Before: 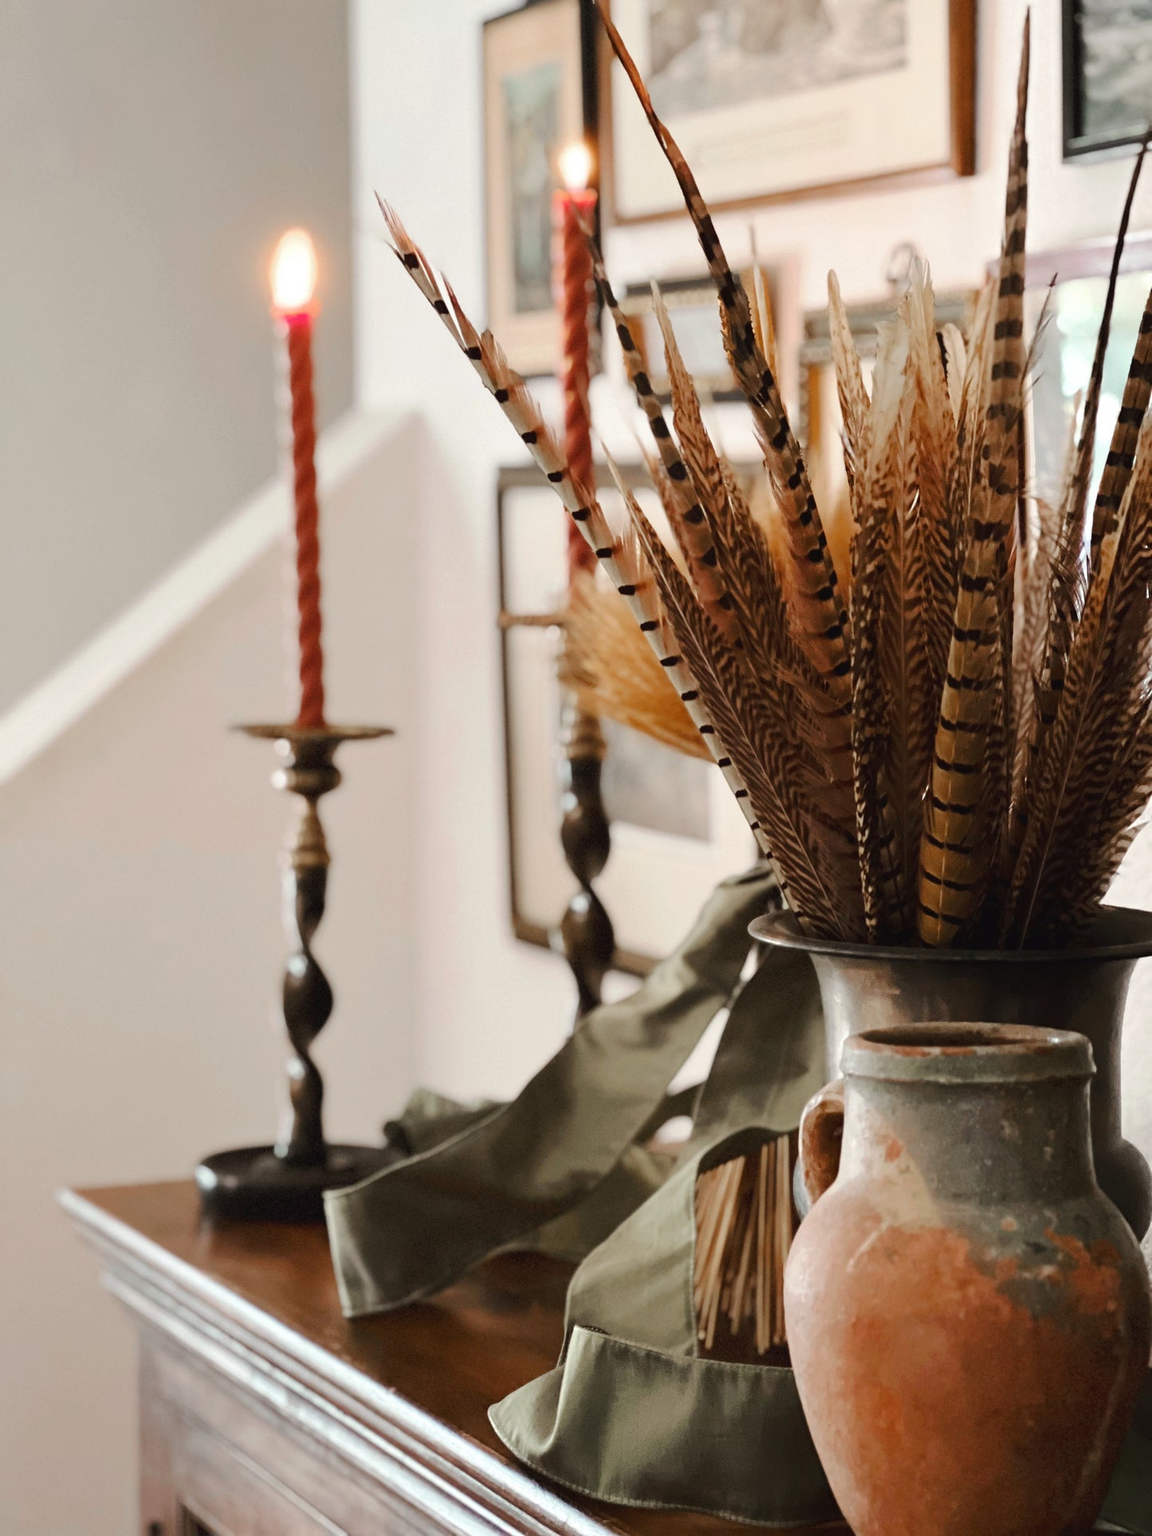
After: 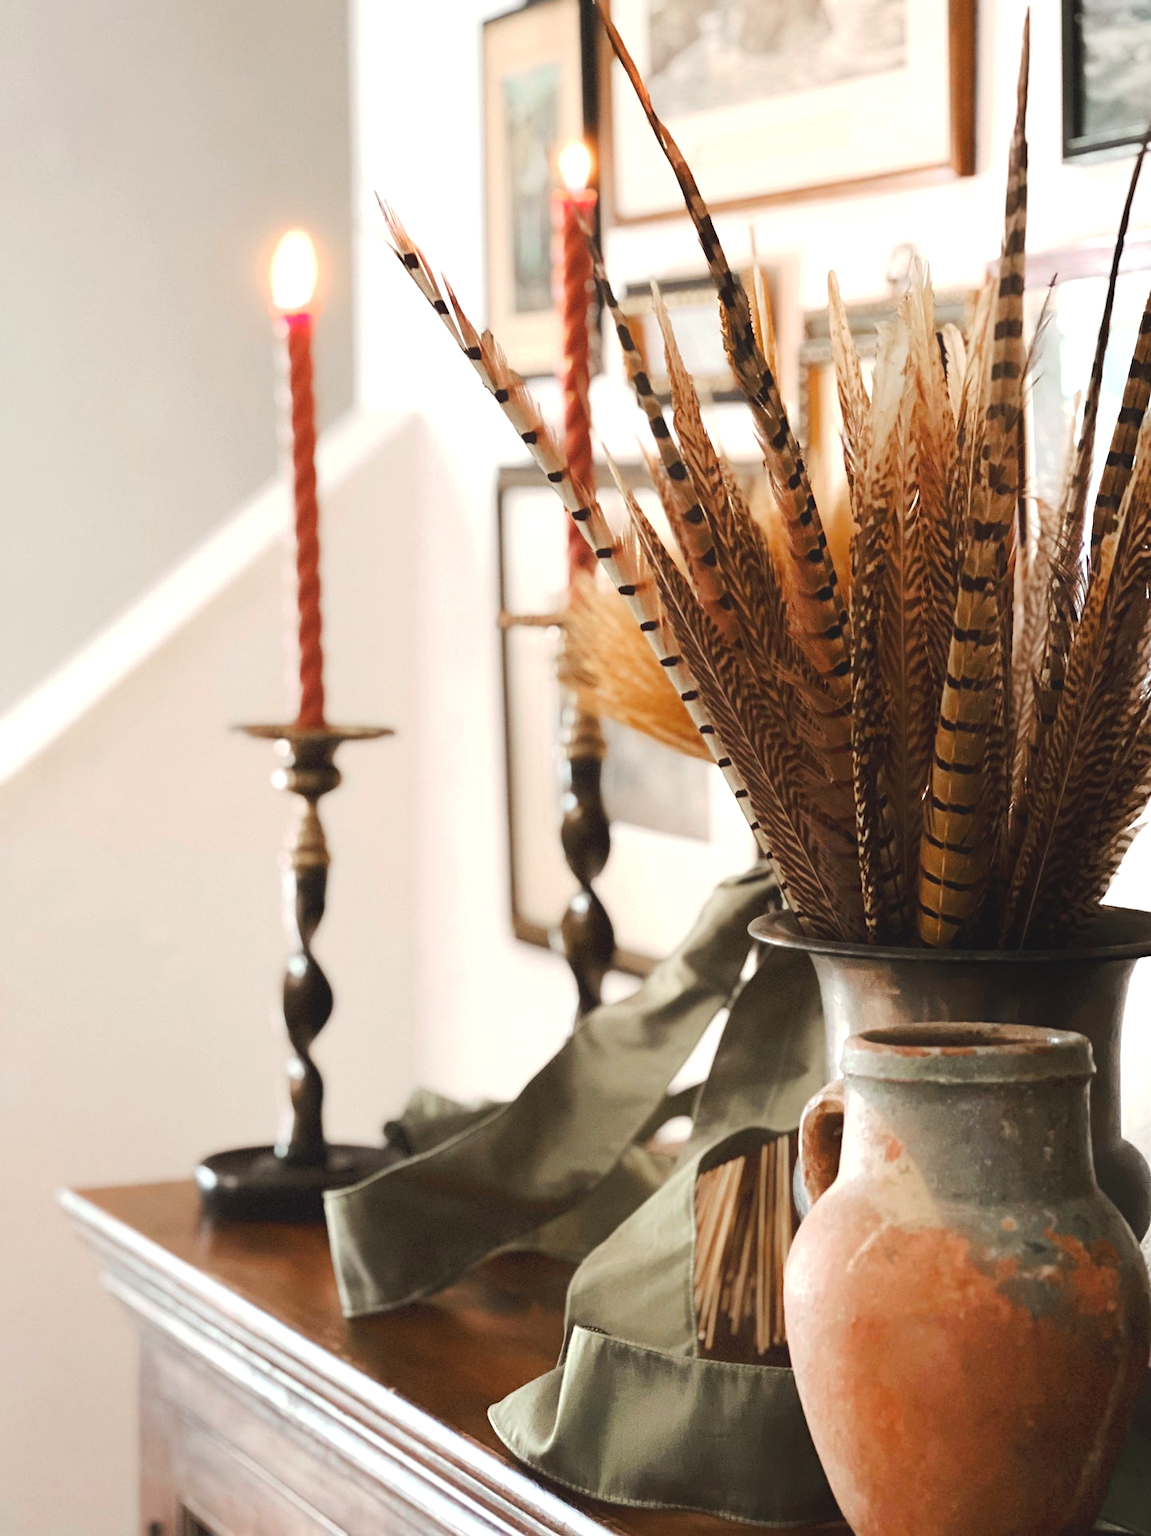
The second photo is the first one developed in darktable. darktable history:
contrast equalizer: y [[0.5, 0.488, 0.462, 0.461, 0.491, 0.5], [0.5 ×6], [0.5 ×6], [0 ×6], [0 ×6]]
exposure: black level correction -0.002, exposure 0.54 EV, compensate highlight preservation false
